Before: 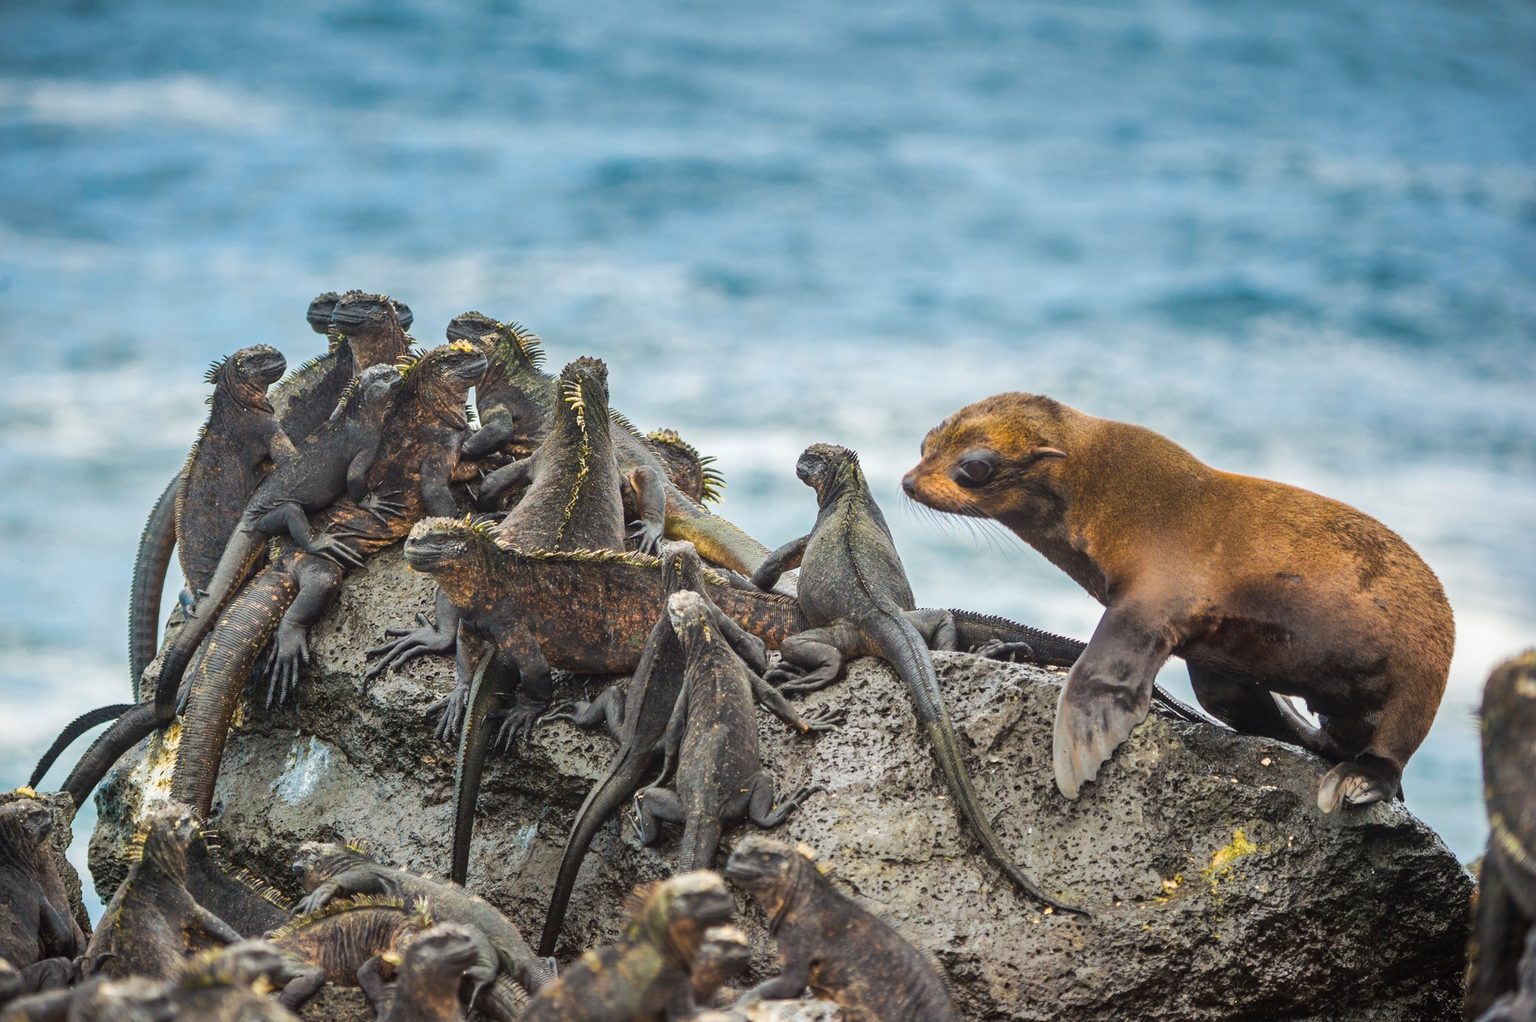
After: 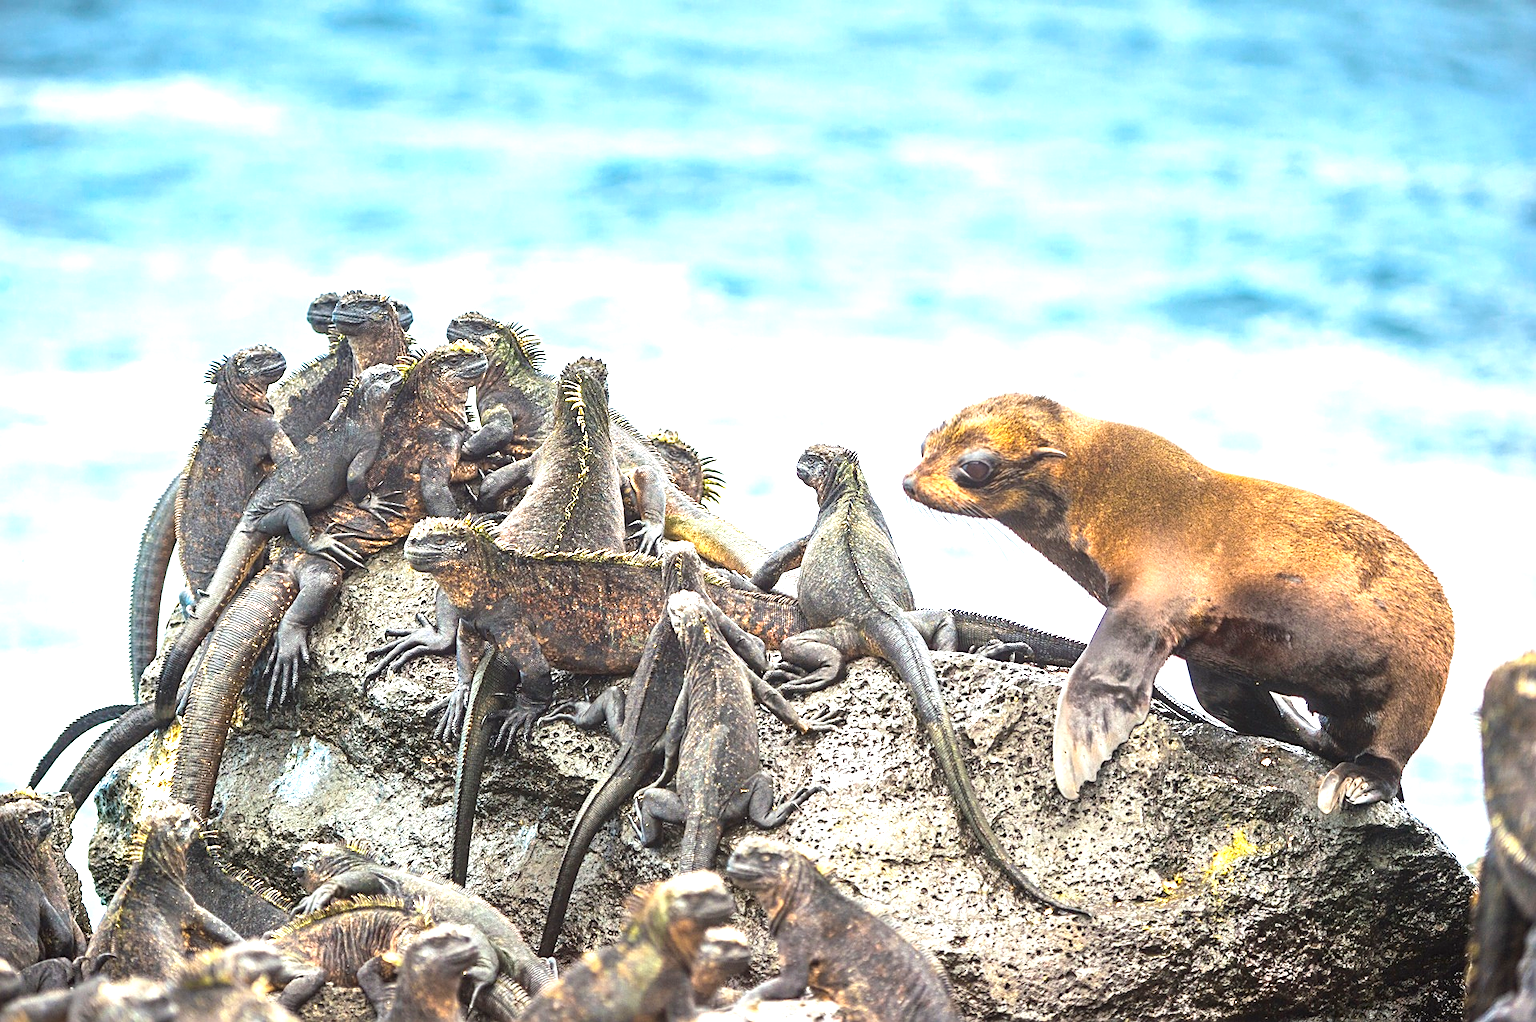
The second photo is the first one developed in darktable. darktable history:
exposure: black level correction 0, exposure 1.45 EV, compensate exposure bias true, compensate highlight preservation false
sharpen: on, module defaults
